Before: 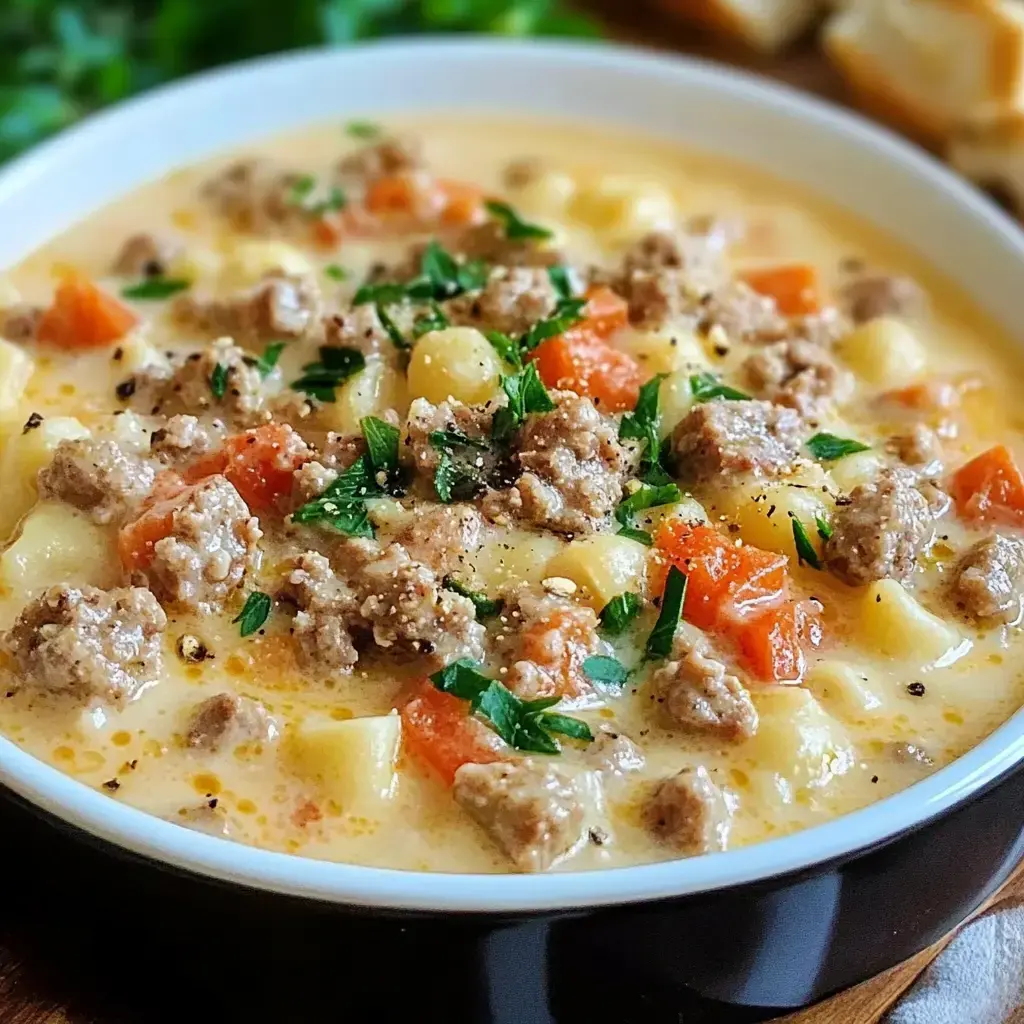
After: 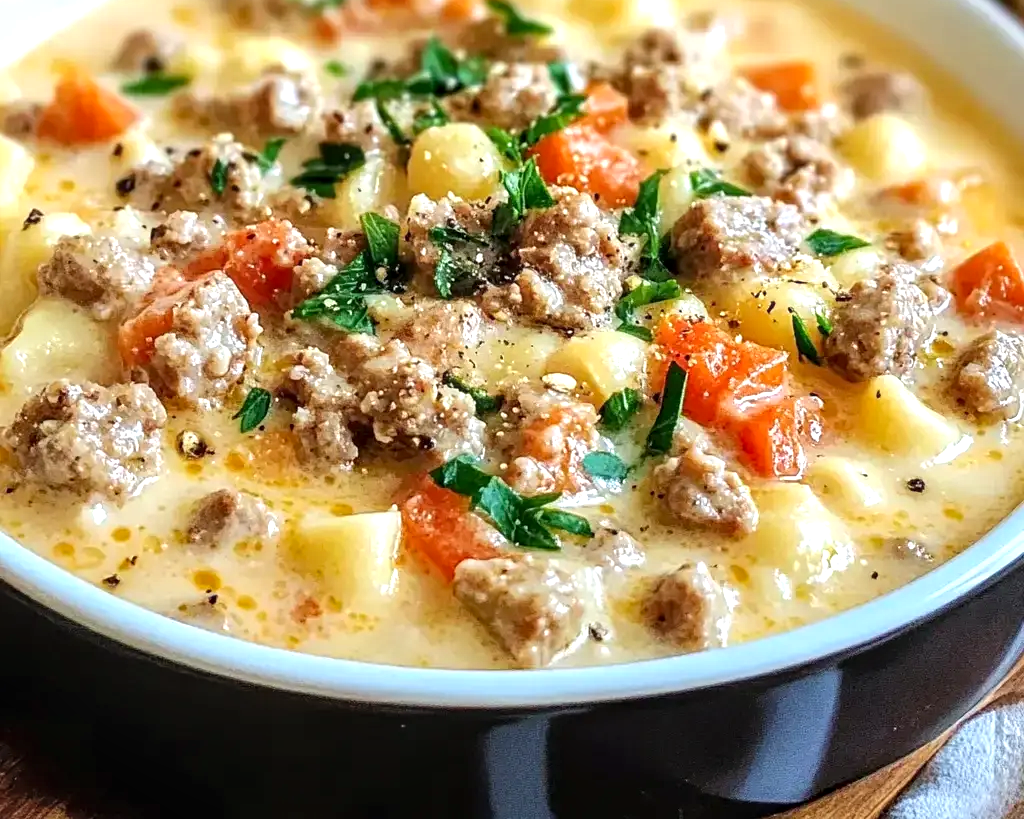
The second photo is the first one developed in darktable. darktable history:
local contrast: on, module defaults
crop and rotate: top 19.998%
exposure: black level correction 0.001, exposure 0.5 EV, compensate exposure bias true, compensate highlight preservation false
white balance: emerald 1
